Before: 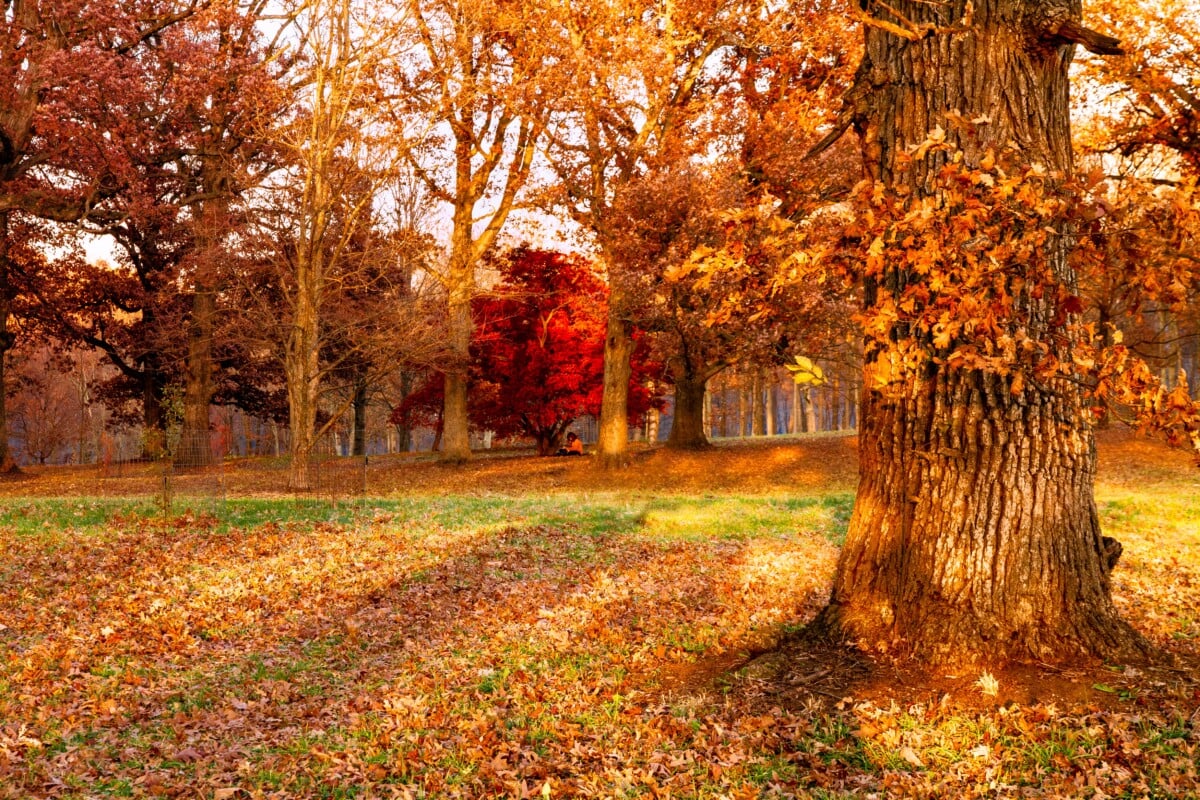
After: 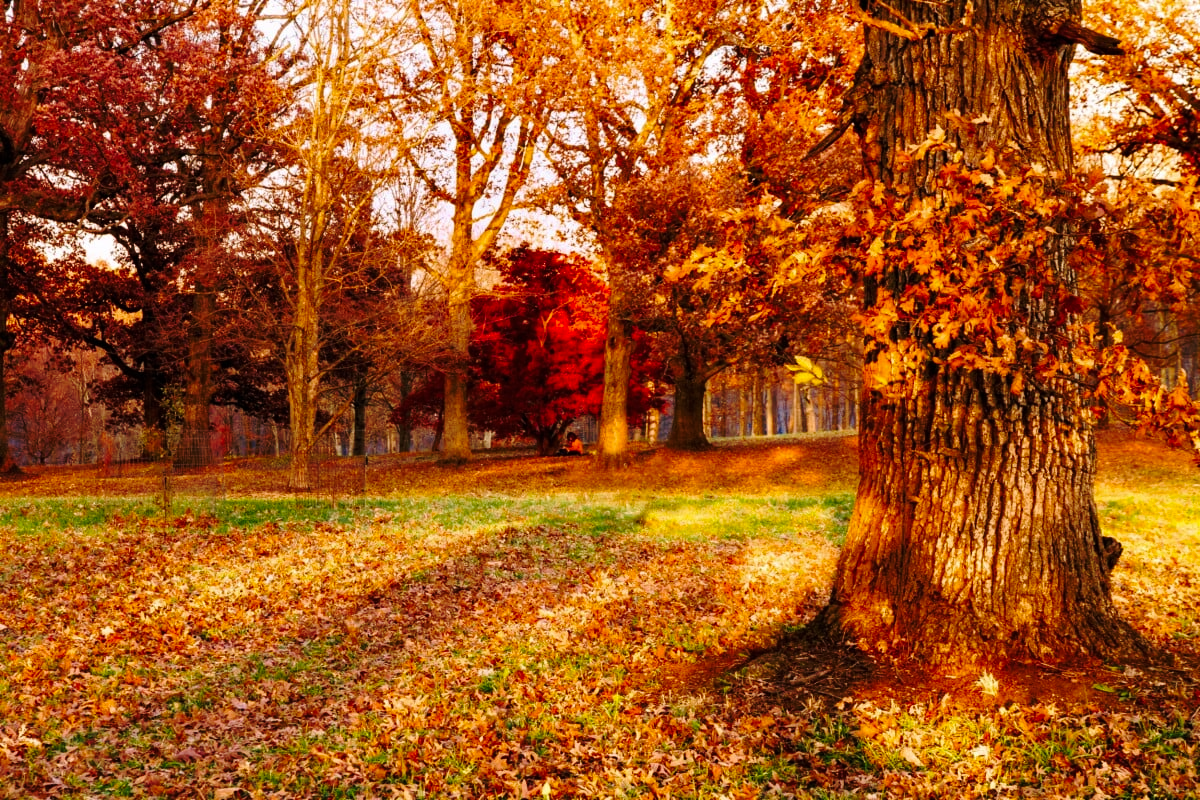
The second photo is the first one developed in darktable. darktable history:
base curve: curves: ch0 [(0, 0) (0.073, 0.04) (0.157, 0.139) (0.492, 0.492) (0.758, 0.758) (1, 1)], preserve colors none
velvia: strength 15%
